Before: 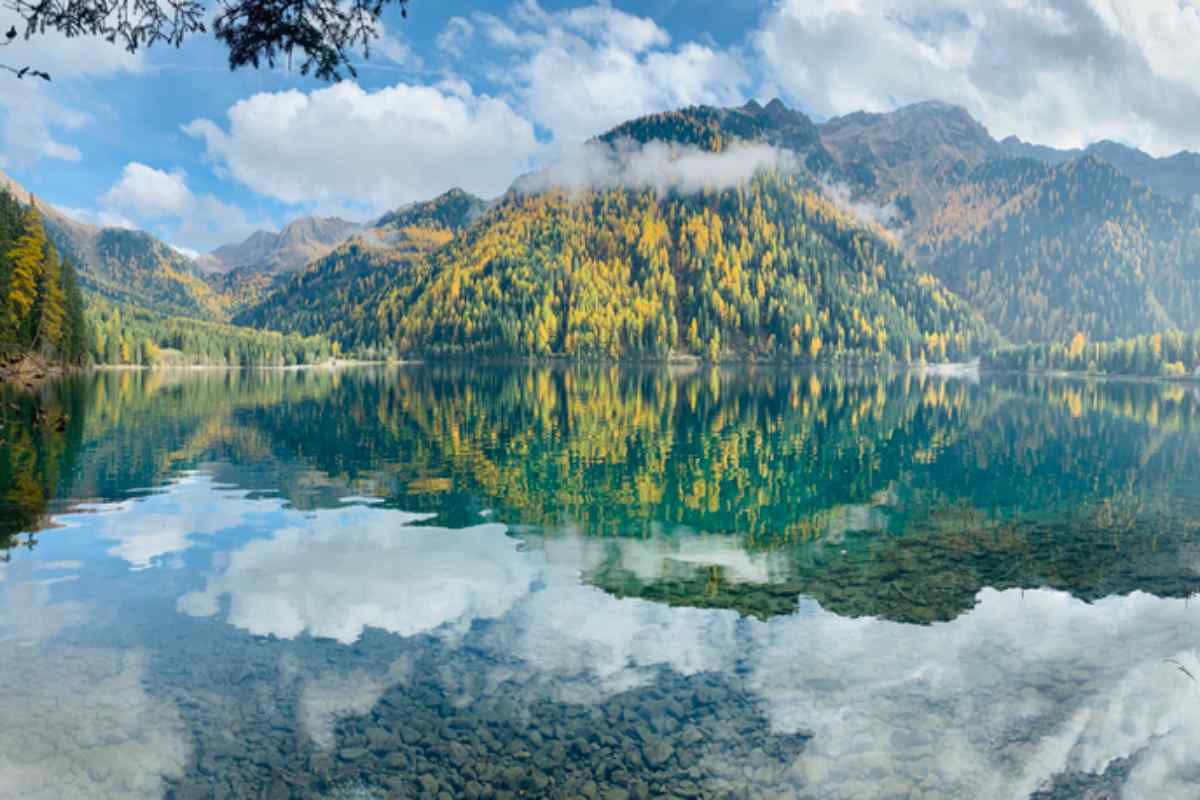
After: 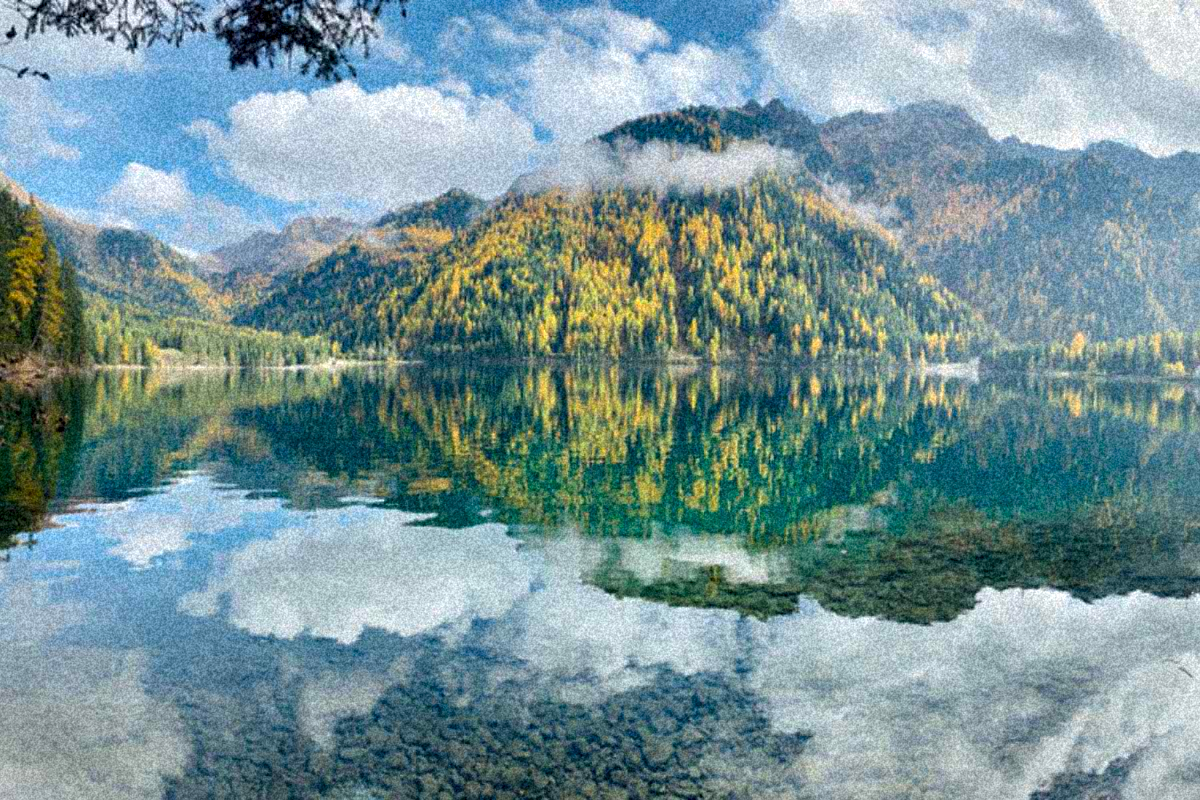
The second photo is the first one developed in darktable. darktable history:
grain: coarseness 46.9 ISO, strength 50.21%, mid-tones bias 0%
contrast equalizer: octaves 7, y [[0.6 ×6], [0.55 ×6], [0 ×6], [0 ×6], [0 ×6]], mix 0.3
rotate and perspective: automatic cropping original format, crop left 0, crop top 0
